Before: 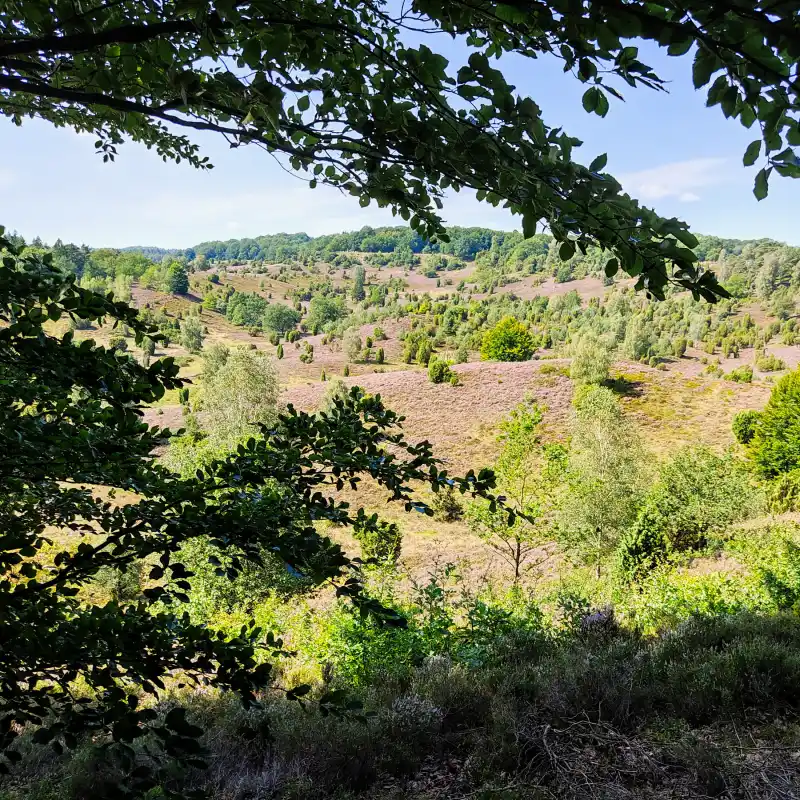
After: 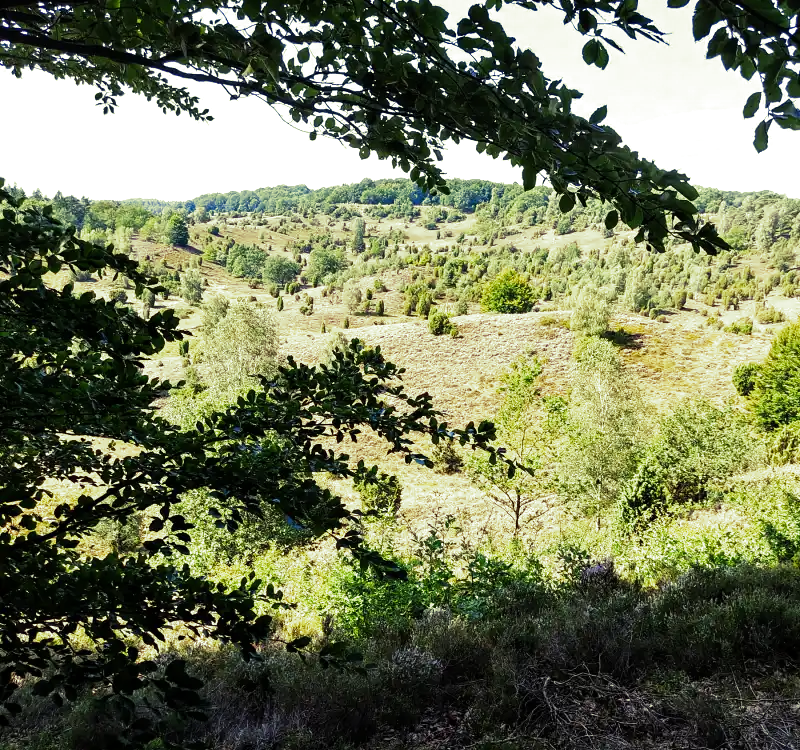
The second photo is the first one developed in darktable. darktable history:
split-toning: shadows › hue 290.82°, shadows › saturation 0.34, highlights › saturation 0.38, balance 0, compress 50%
crop and rotate: top 6.25%
tone equalizer: -8 EV -0.417 EV, -7 EV -0.389 EV, -6 EV -0.333 EV, -5 EV -0.222 EV, -3 EV 0.222 EV, -2 EV 0.333 EV, -1 EV 0.389 EV, +0 EV 0.417 EV, edges refinement/feathering 500, mask exposure compensation -1.57 EV, preserve details no
